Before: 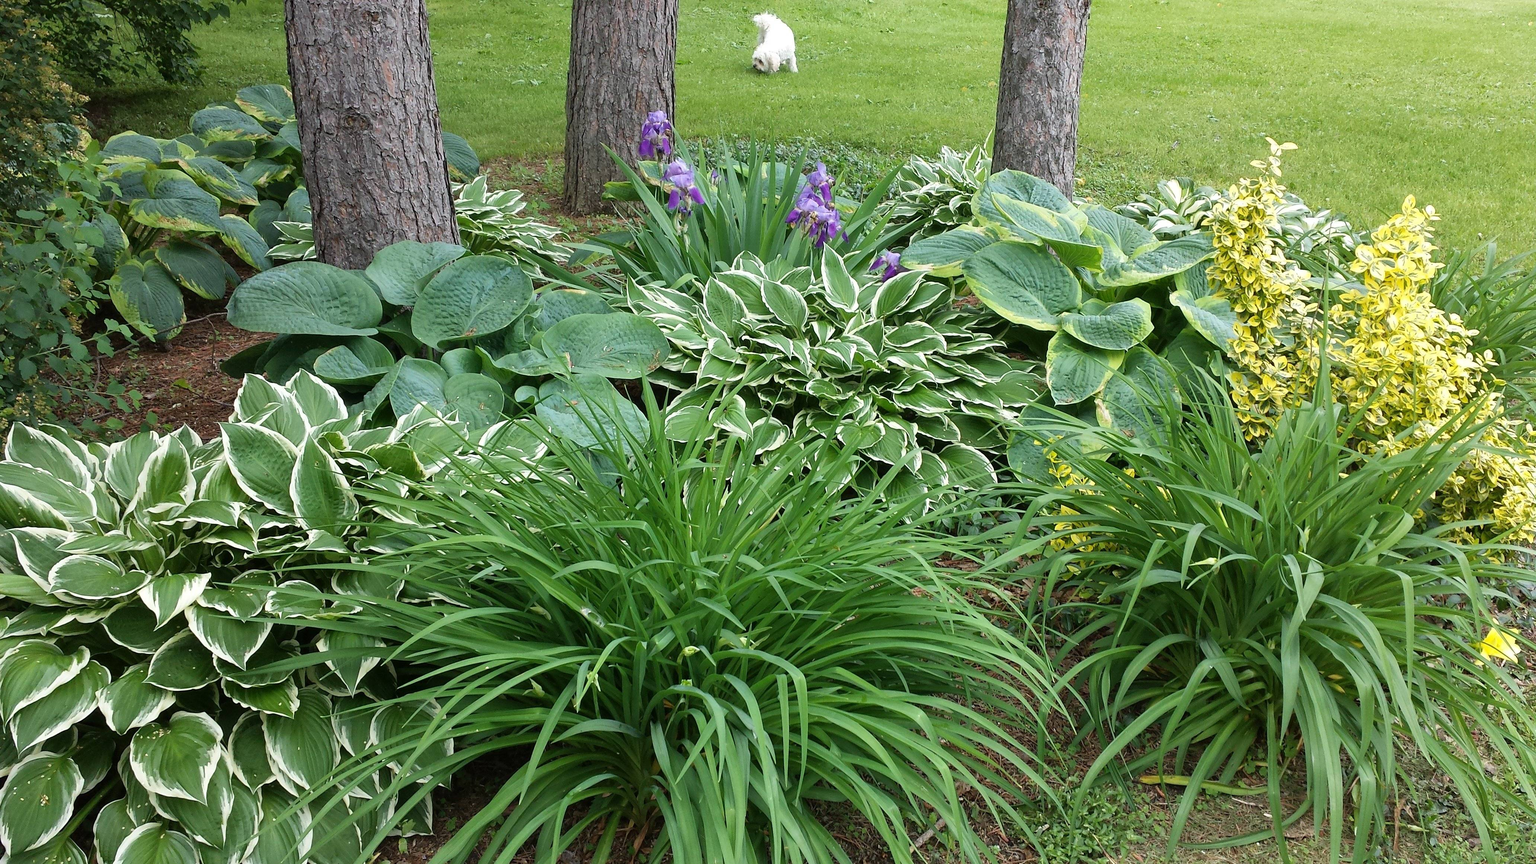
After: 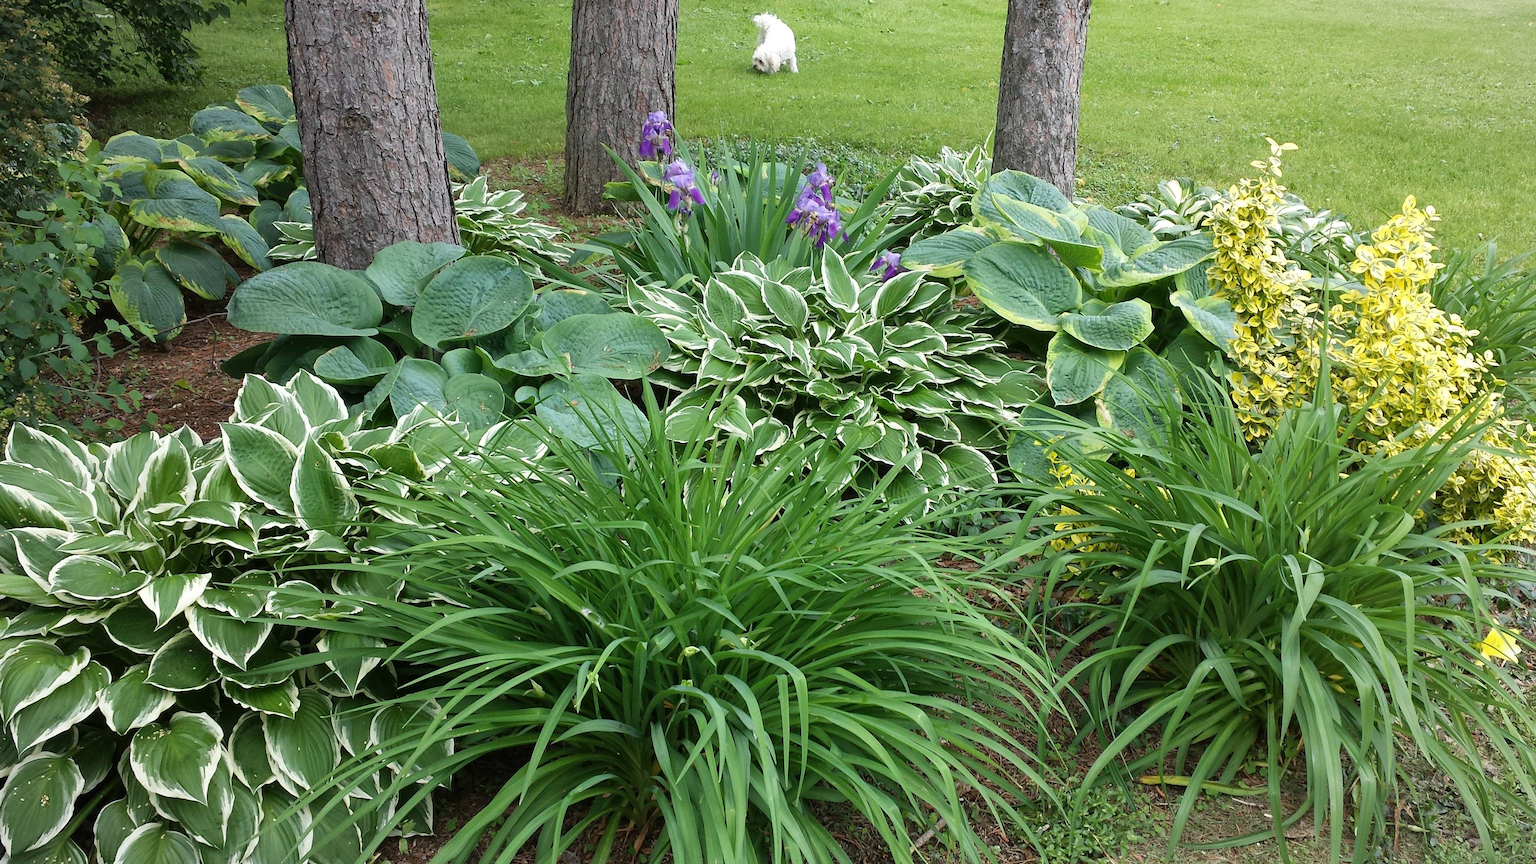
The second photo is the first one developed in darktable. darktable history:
vignetting: fall-off start 98.37%, fall-off radius 99.44%, brightness -0.347, width/height ratio 1.428
